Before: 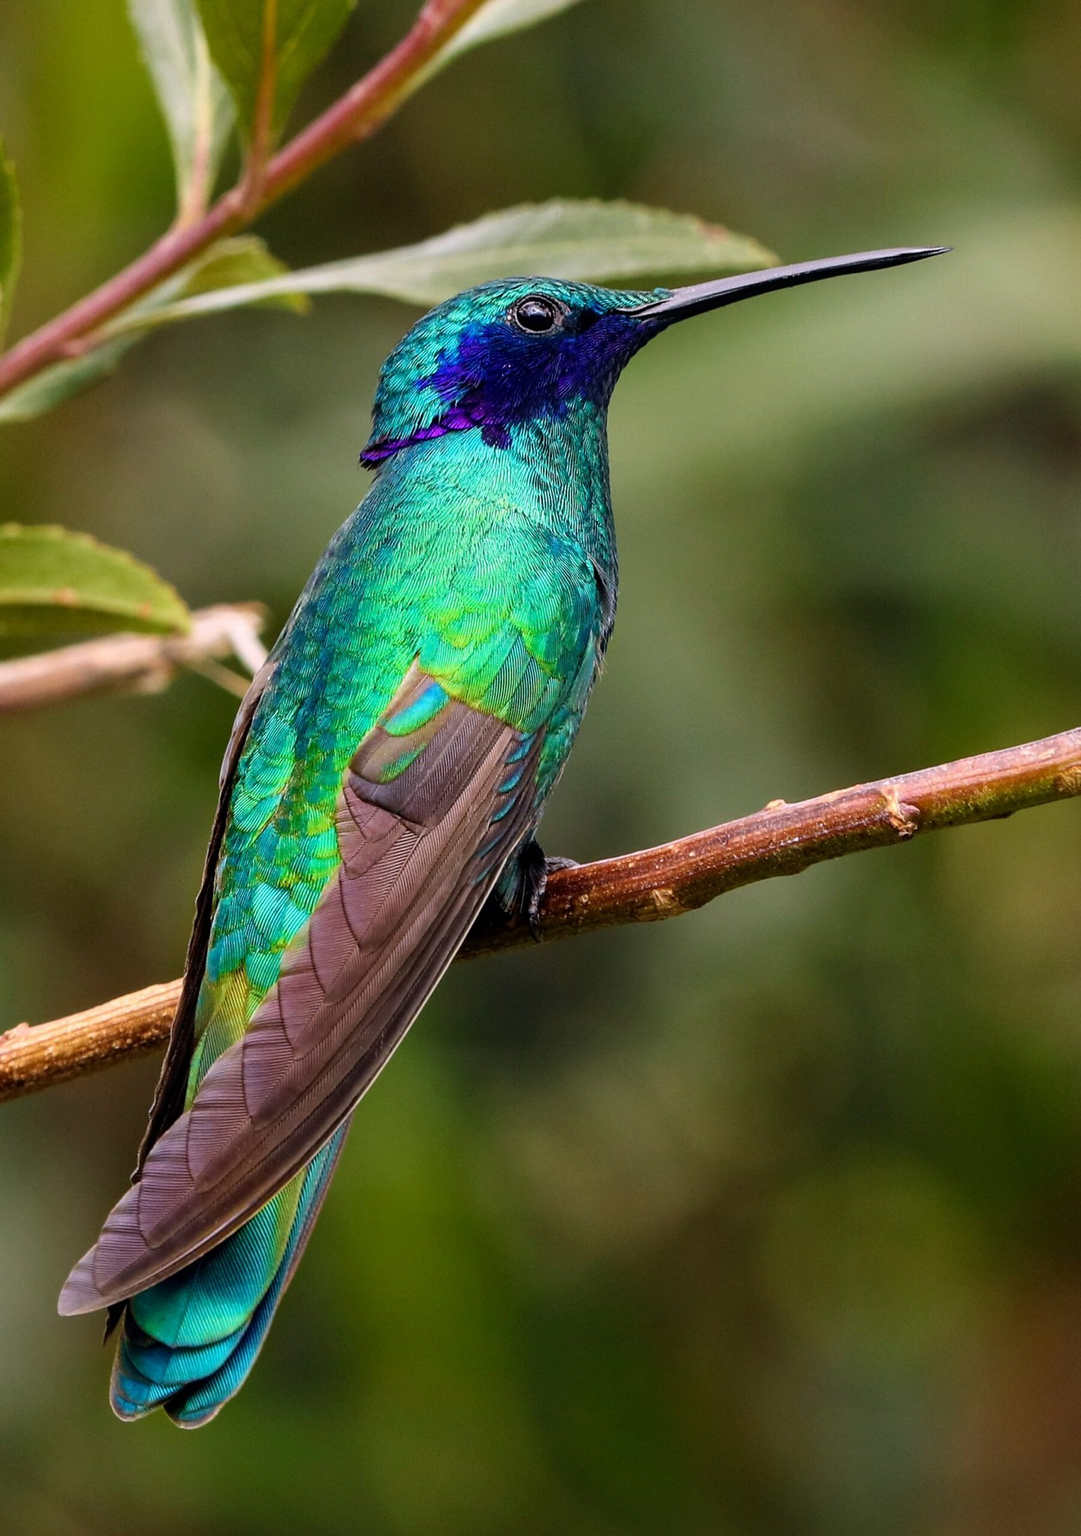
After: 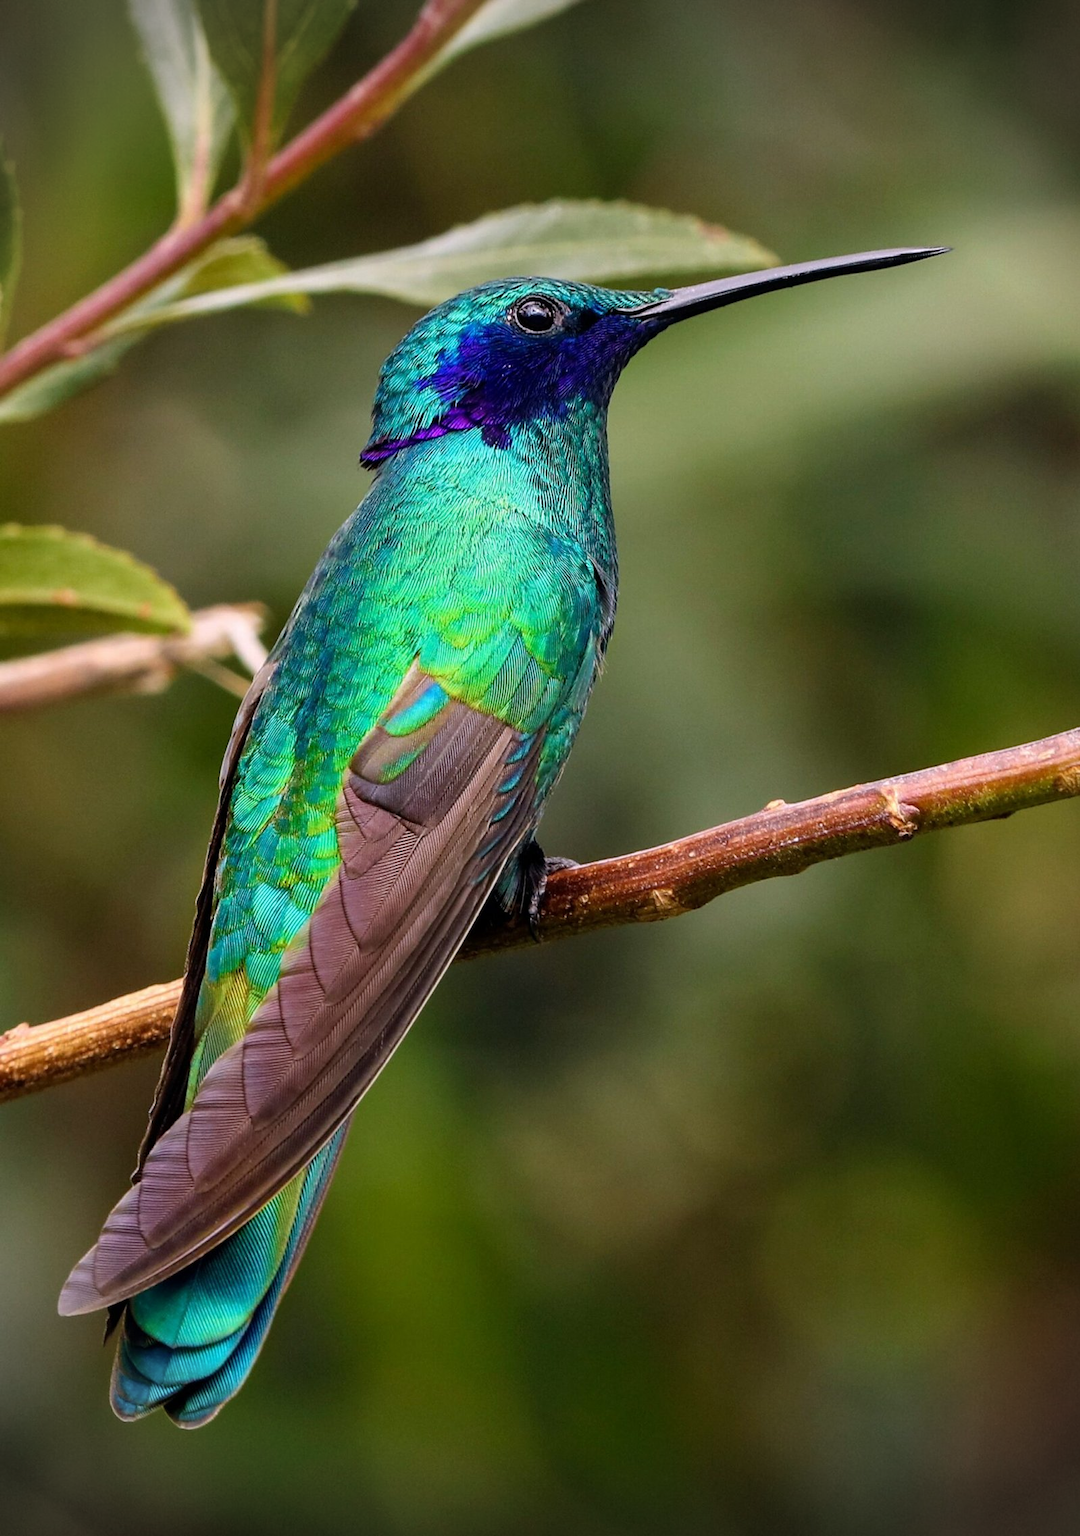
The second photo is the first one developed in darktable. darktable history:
vignetting: fall-off start 87.95%, fall-off radius 25.56%
